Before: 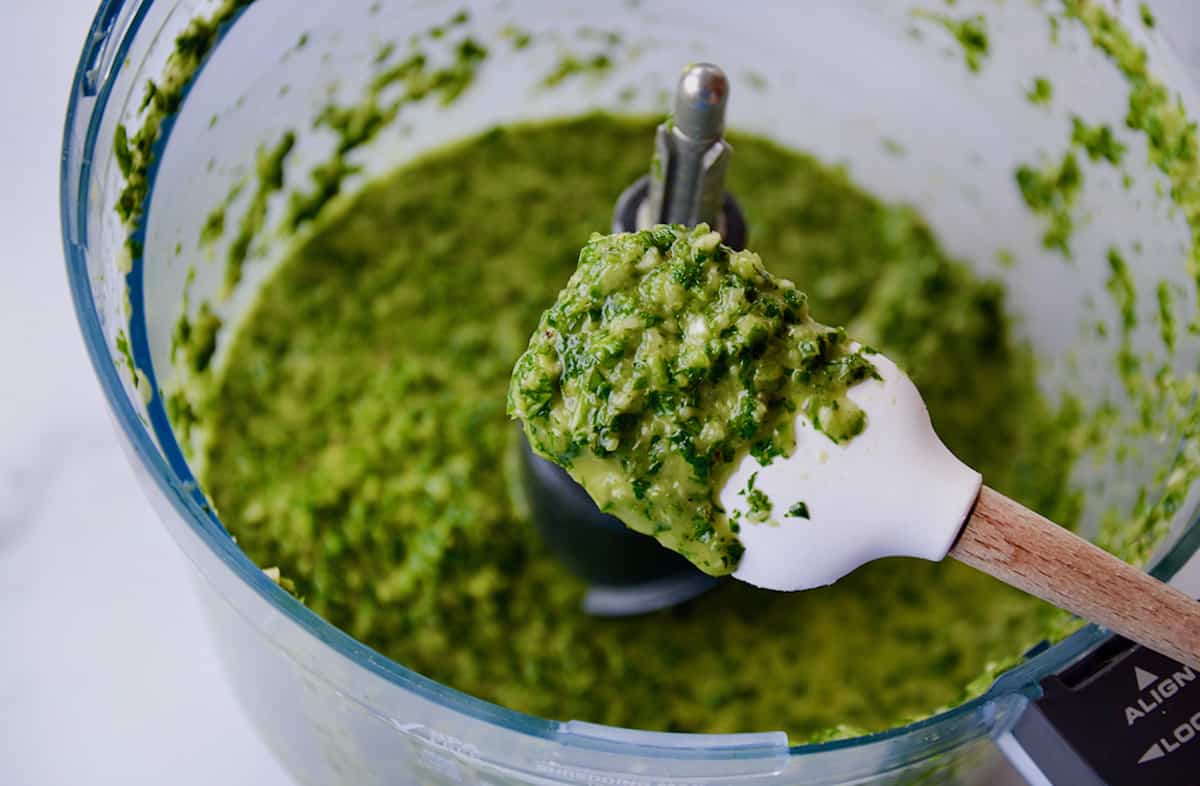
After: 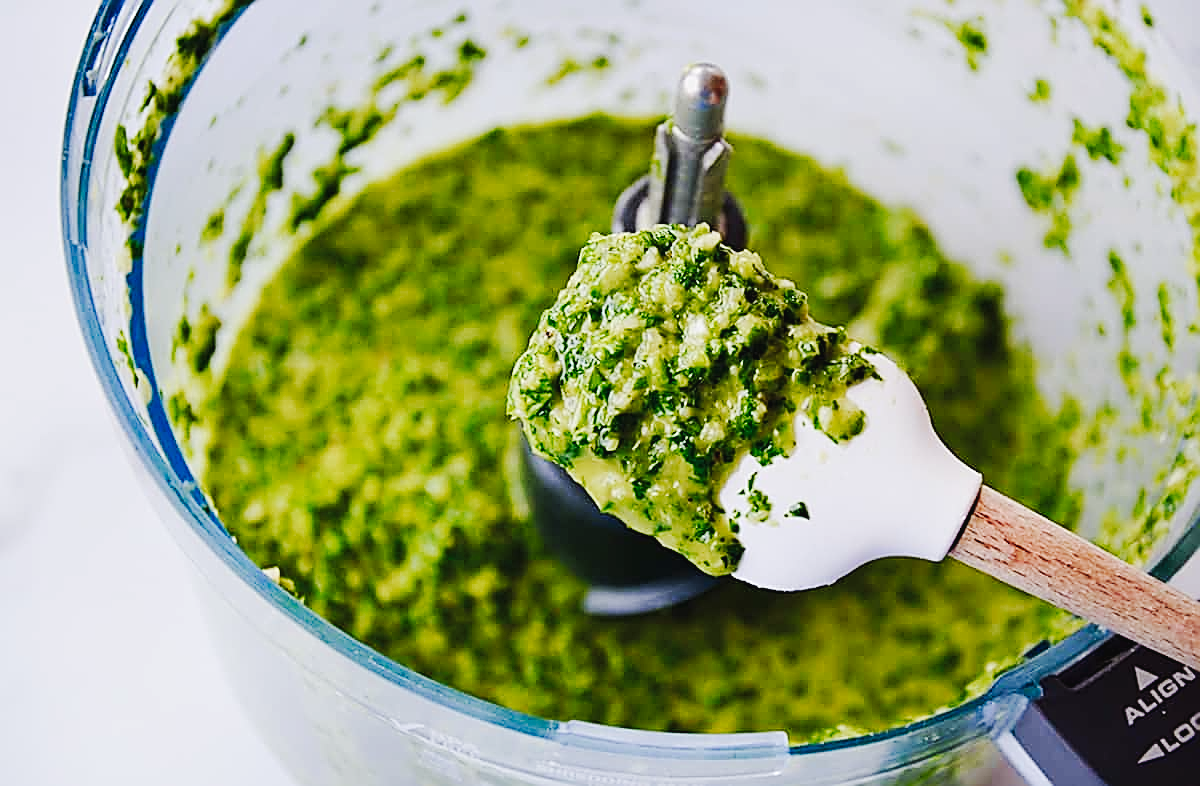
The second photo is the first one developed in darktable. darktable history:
tone curve: curves: ch0 [(0, 0.026) (0.146, 0.158) (0.272, 0.34) (0.453, 0.627) (0.687, 0.829) (1, 1)], preserve colors none
sharpen: amount 0.992
